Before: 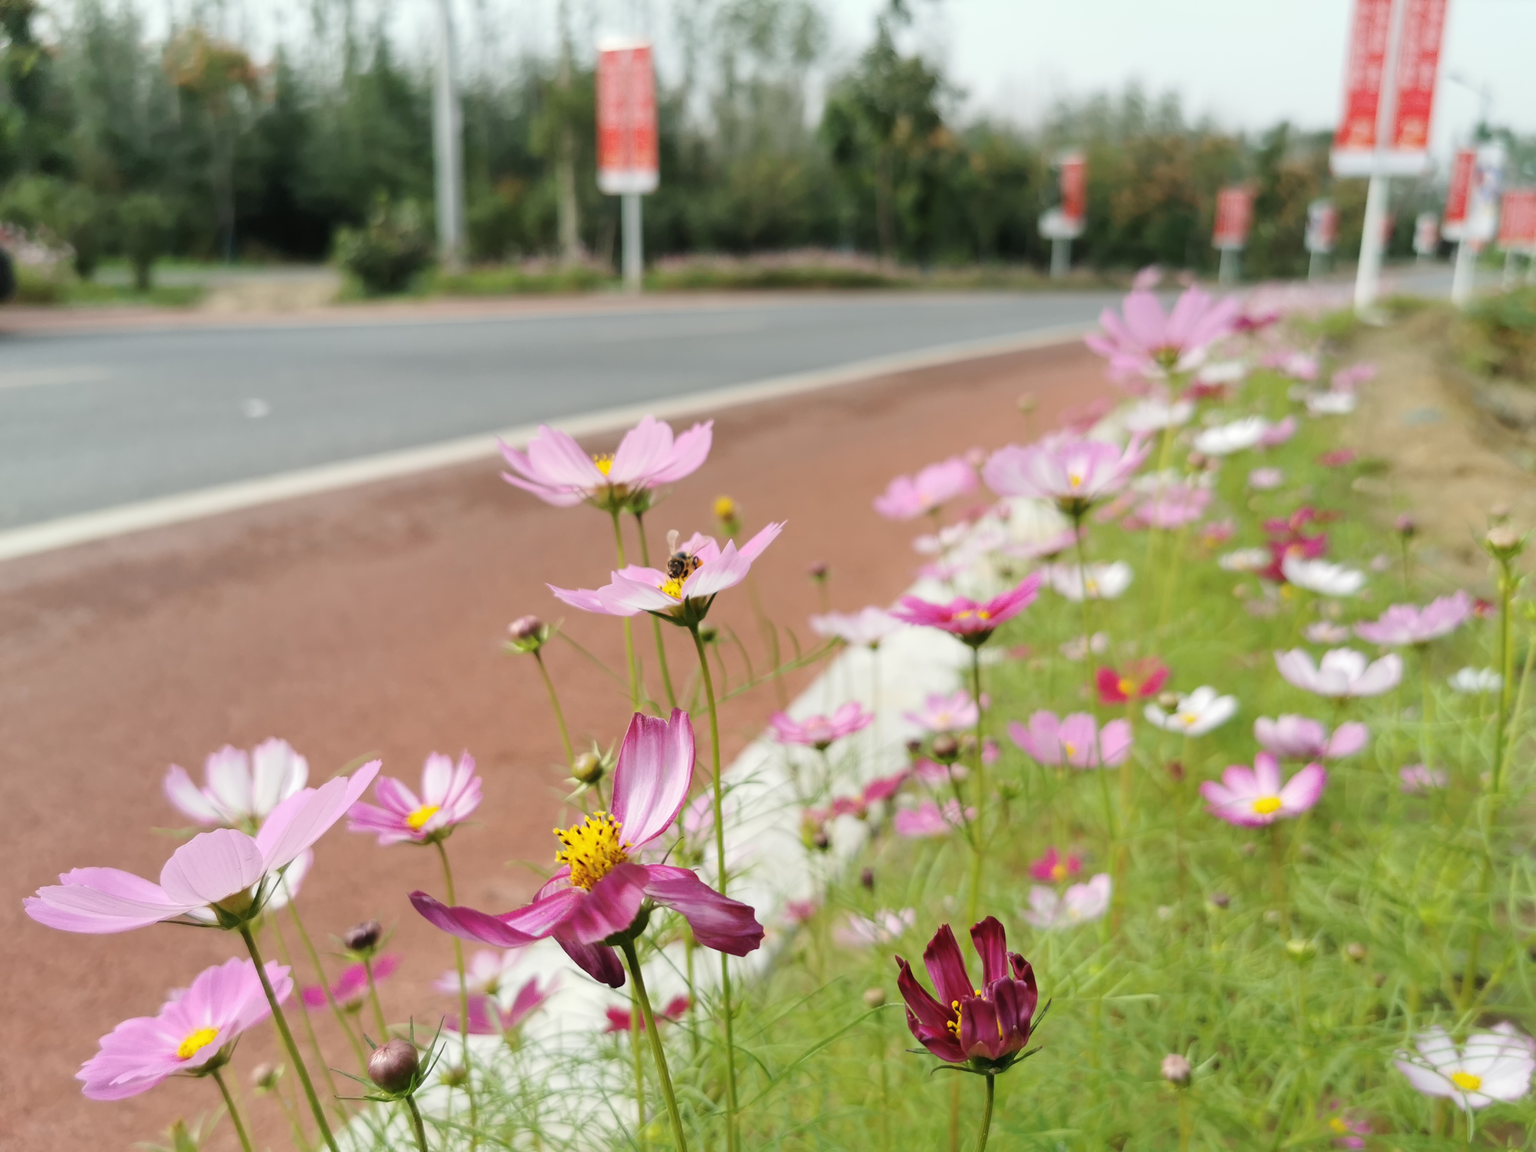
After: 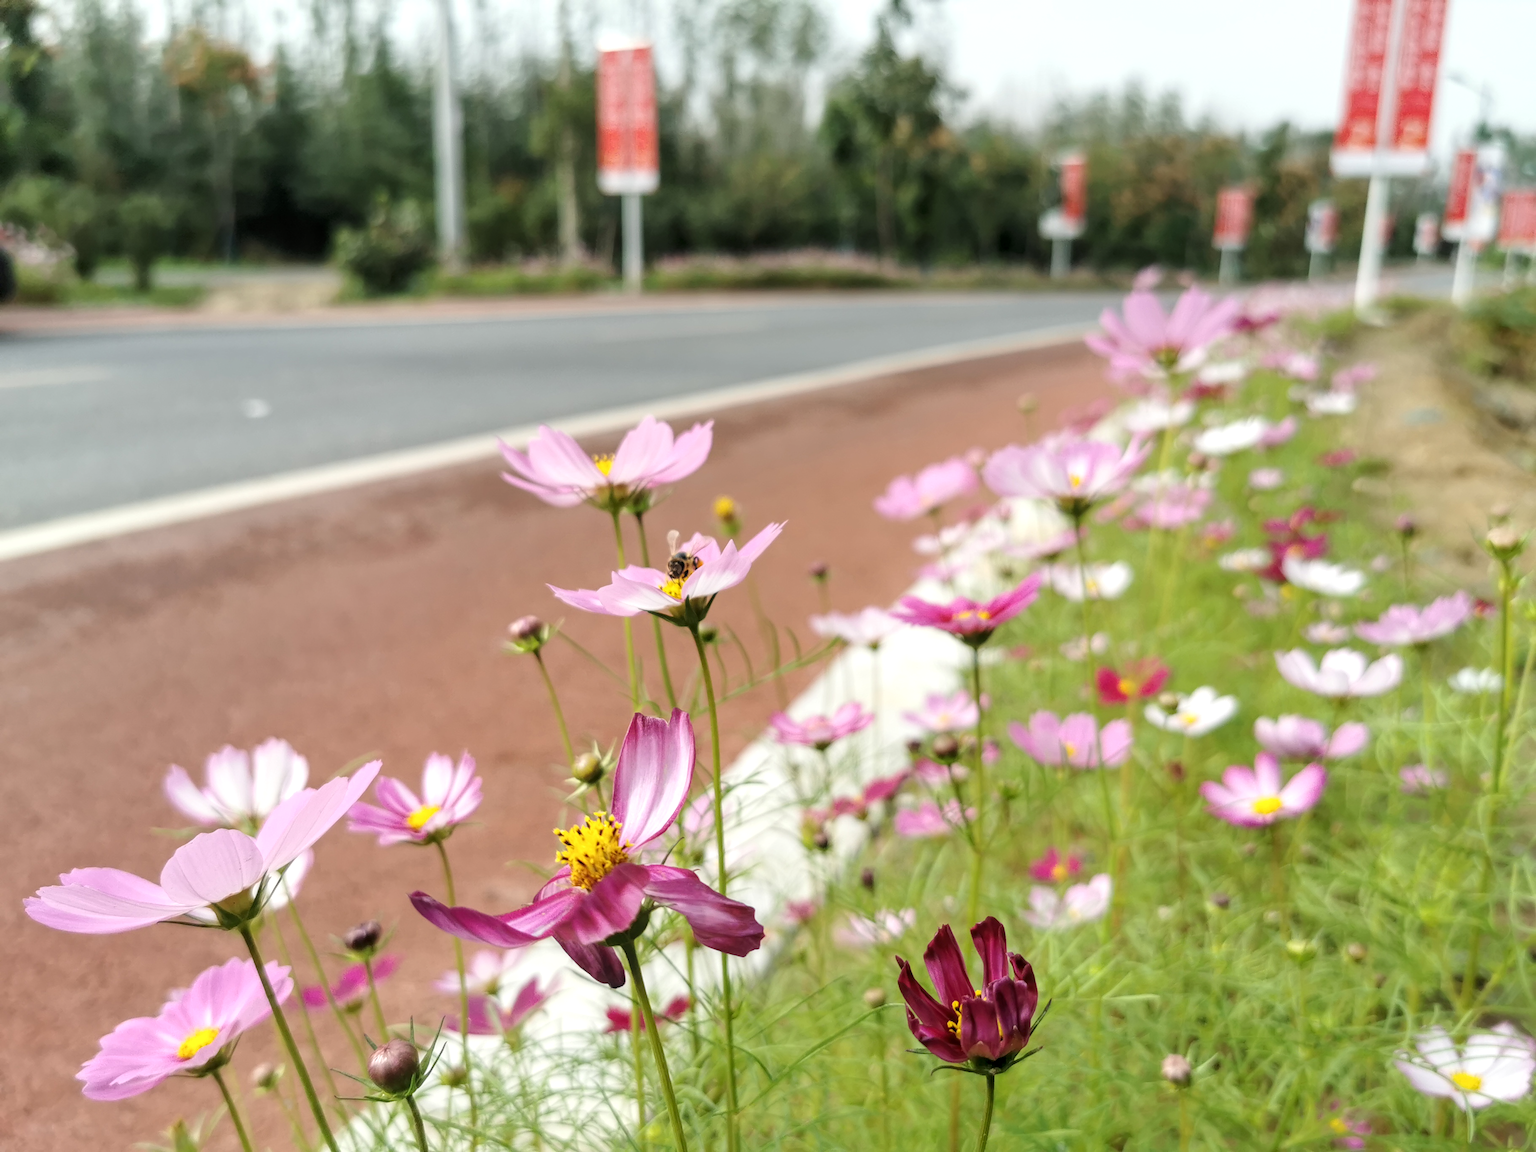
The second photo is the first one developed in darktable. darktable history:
levels: levels [0.016, 0.484, 0.953]
local contrast: on, module defaults
